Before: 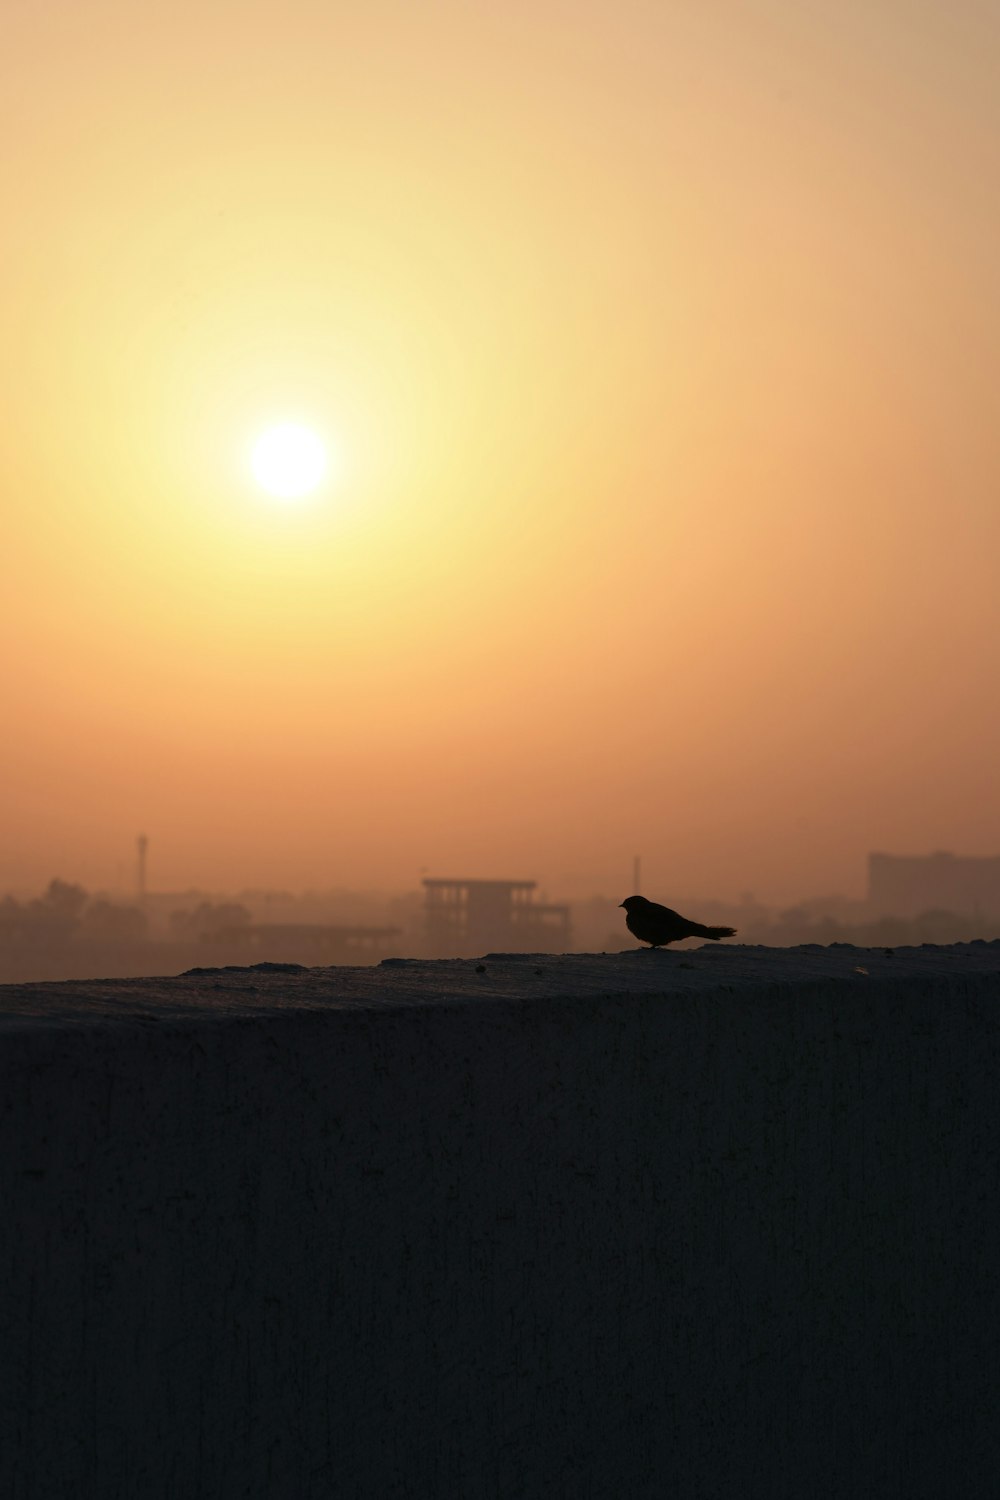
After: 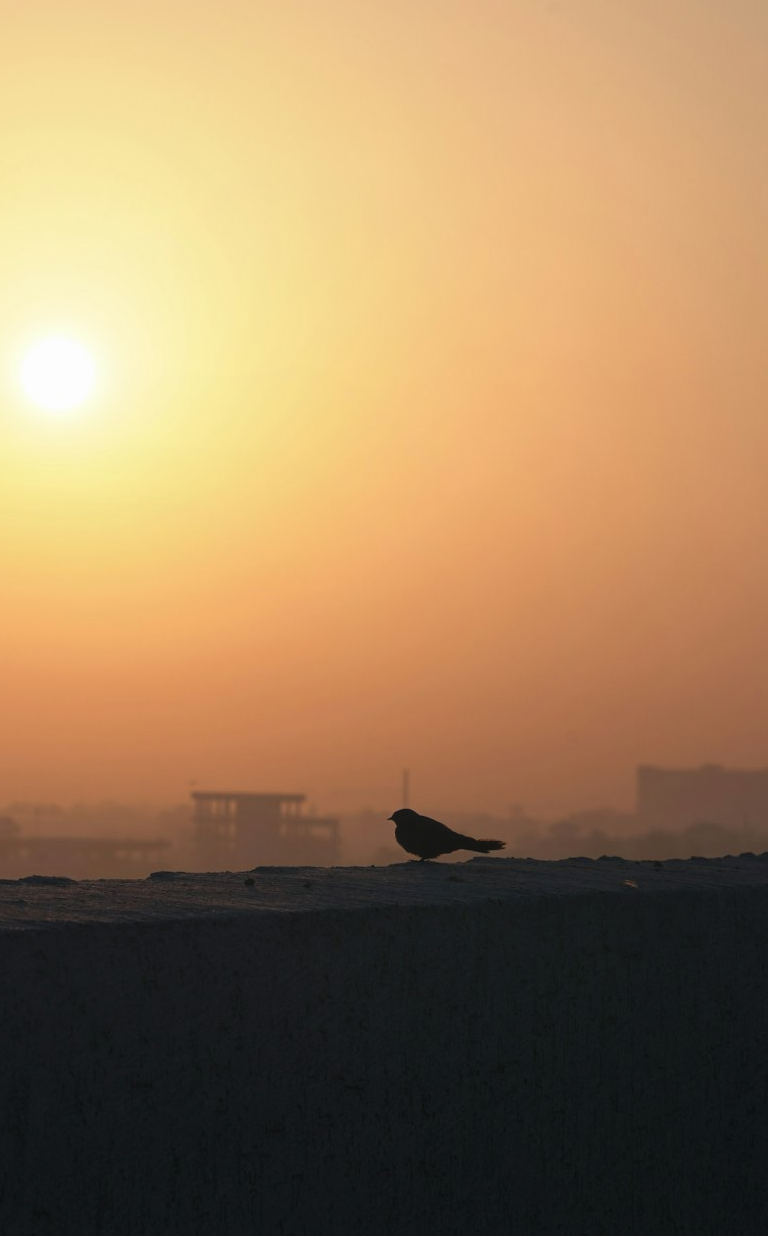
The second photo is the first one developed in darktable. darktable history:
local contrast: highlights 46%, shadows 1%, detail 100%
crop: left 23.119%, top 5.823%, bottom 11.718%
